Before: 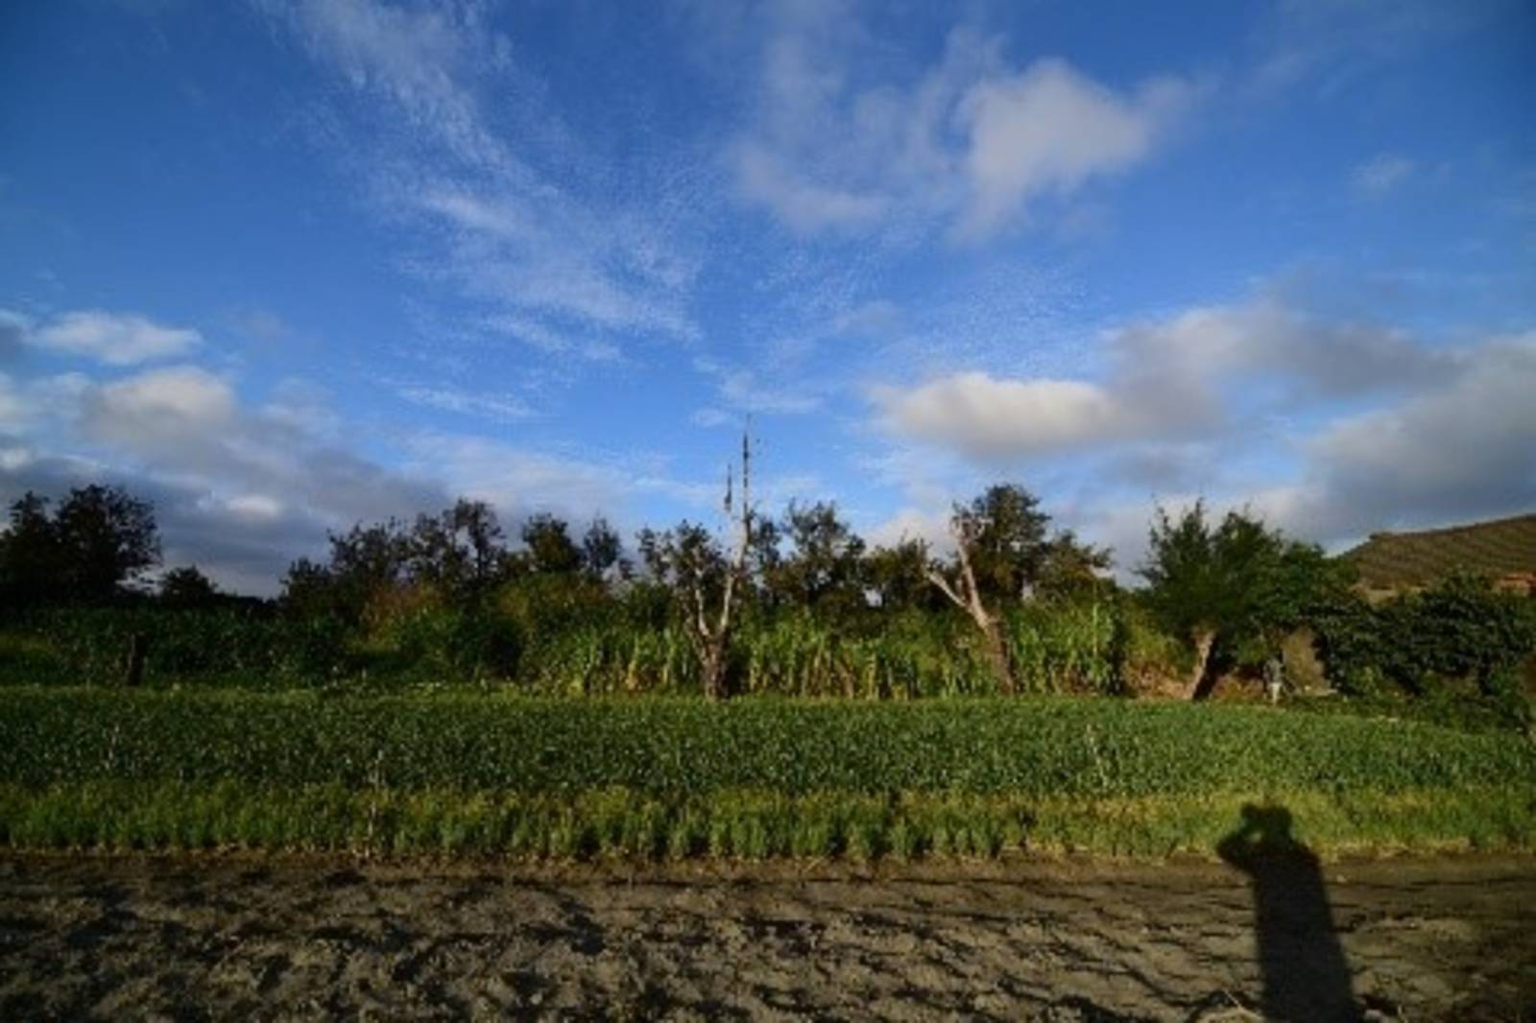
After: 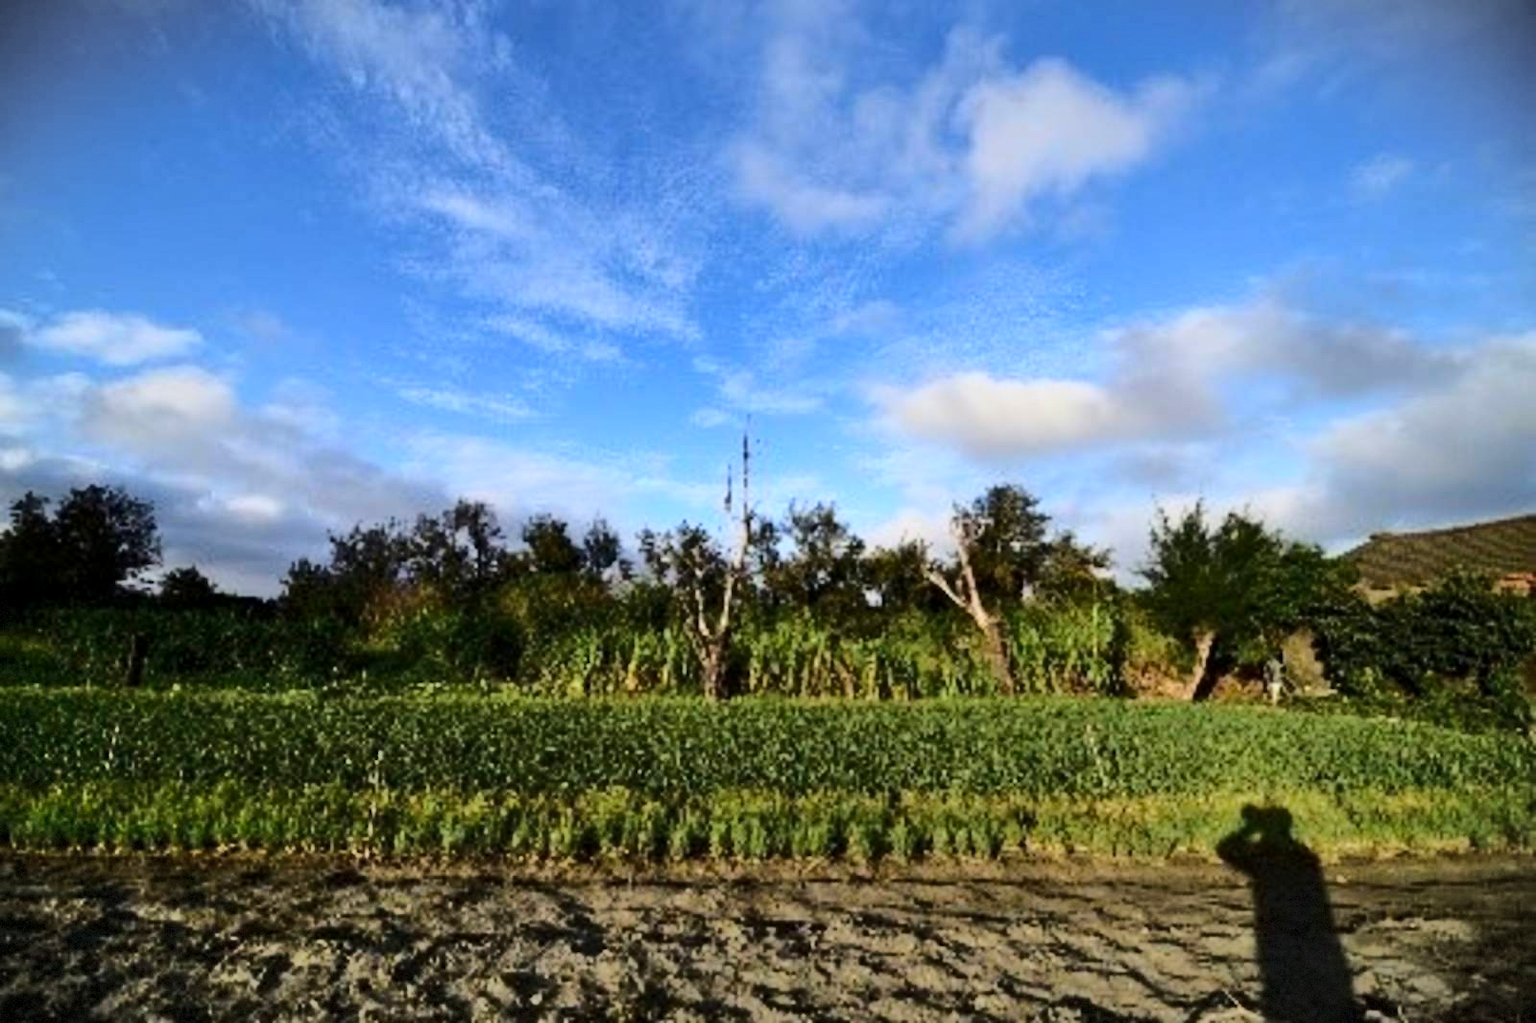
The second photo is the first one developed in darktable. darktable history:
vignetting: fall-off start 100.61%, width/height ratio 1.325, dithering 8-bit output
base curve: curves: ch0 [(0, 0) (0.028, 0.03) (0.121, 0.232) (0.46, 0.748) (0.859, 0.968) (1, 1)]
shadows and highlights: soften with gaussian
exposure: black level correction 0.001, compensate highlight preservation false
